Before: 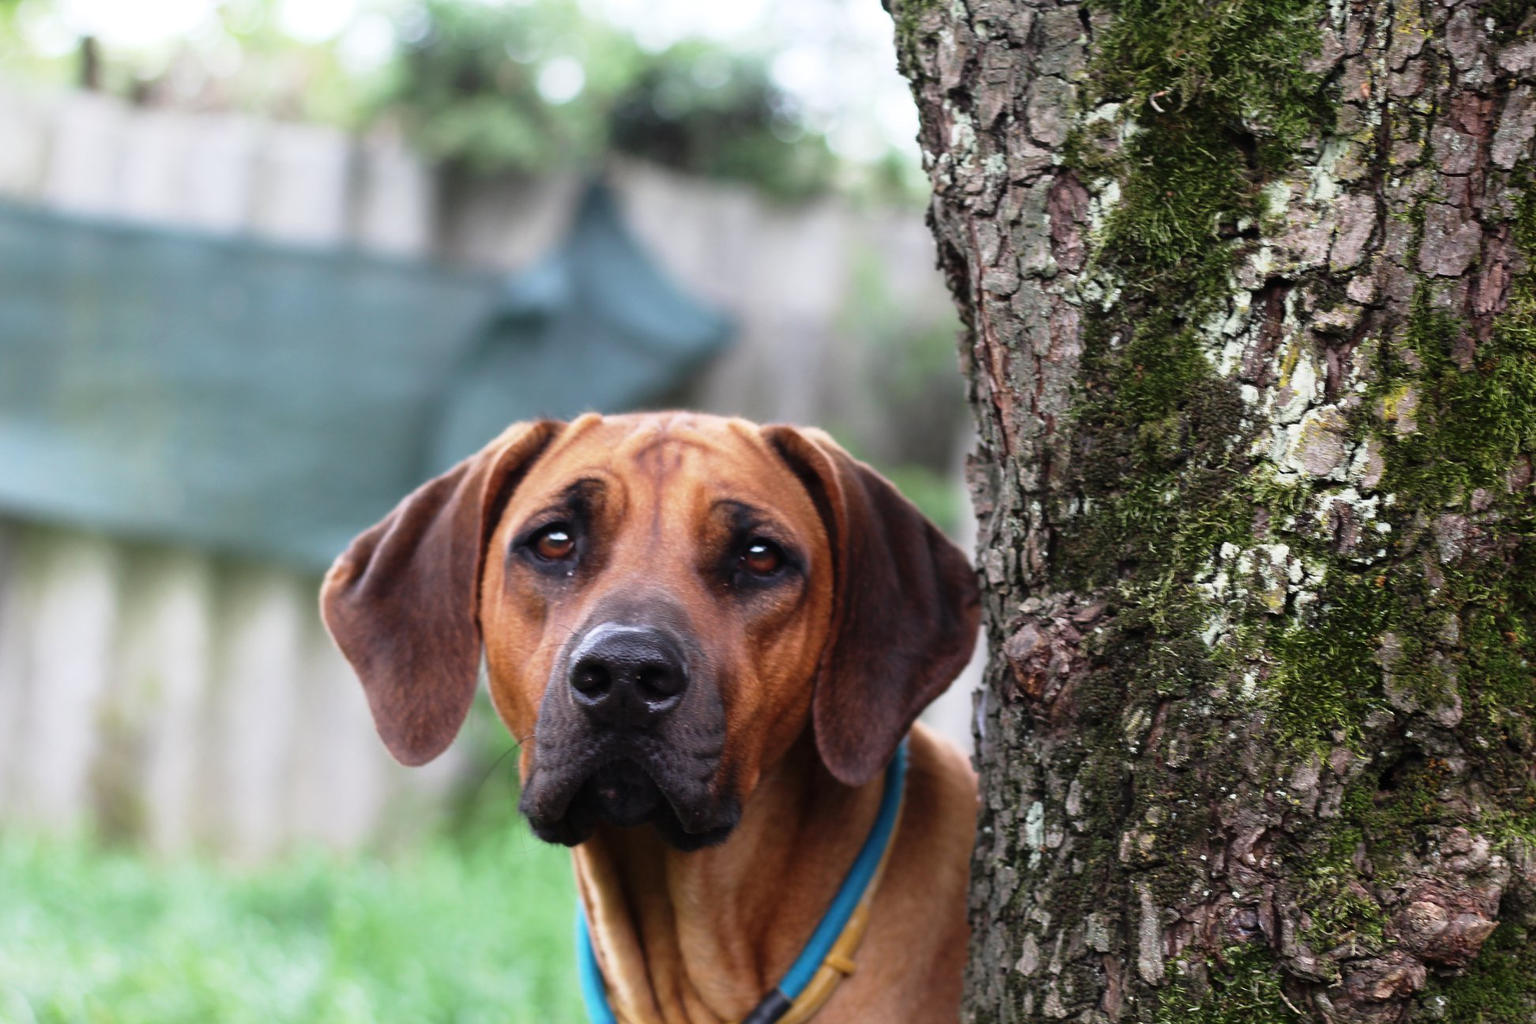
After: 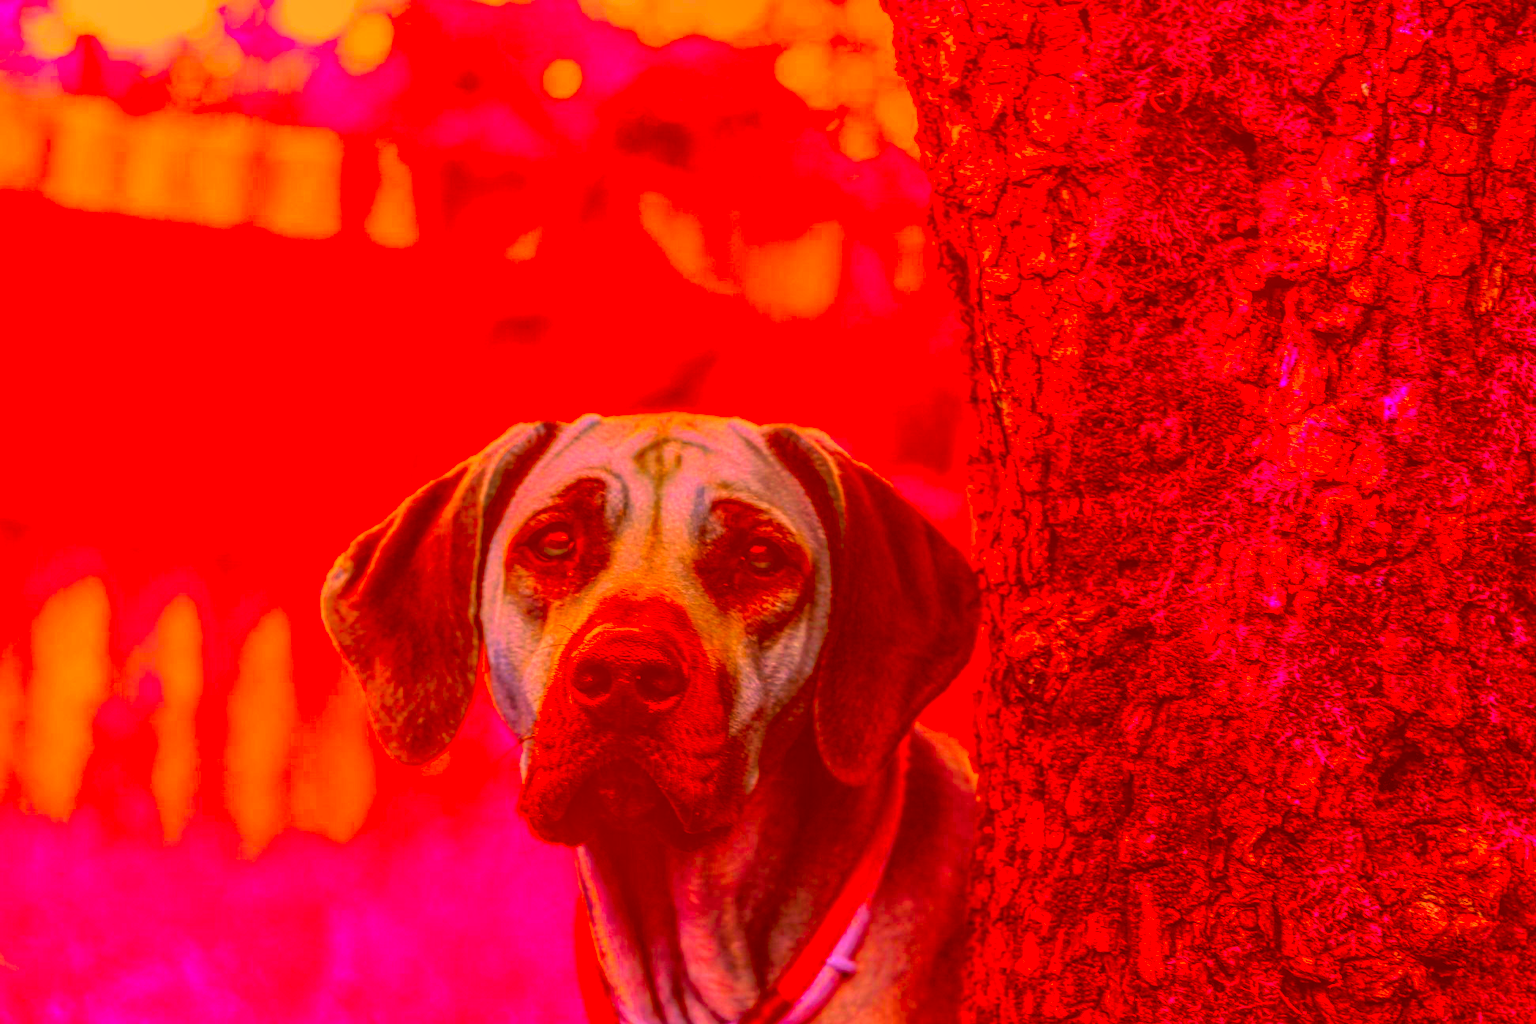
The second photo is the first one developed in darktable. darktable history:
local contrast: highlights 20%, shadows 28%, detail 199%, midtone range 0.2
velvia: on, module defaults
color correction: highlights a* -39.14, highlights b* -39.73, shadows a* -39.67, shadows b* -39.63, saturation -2.95
